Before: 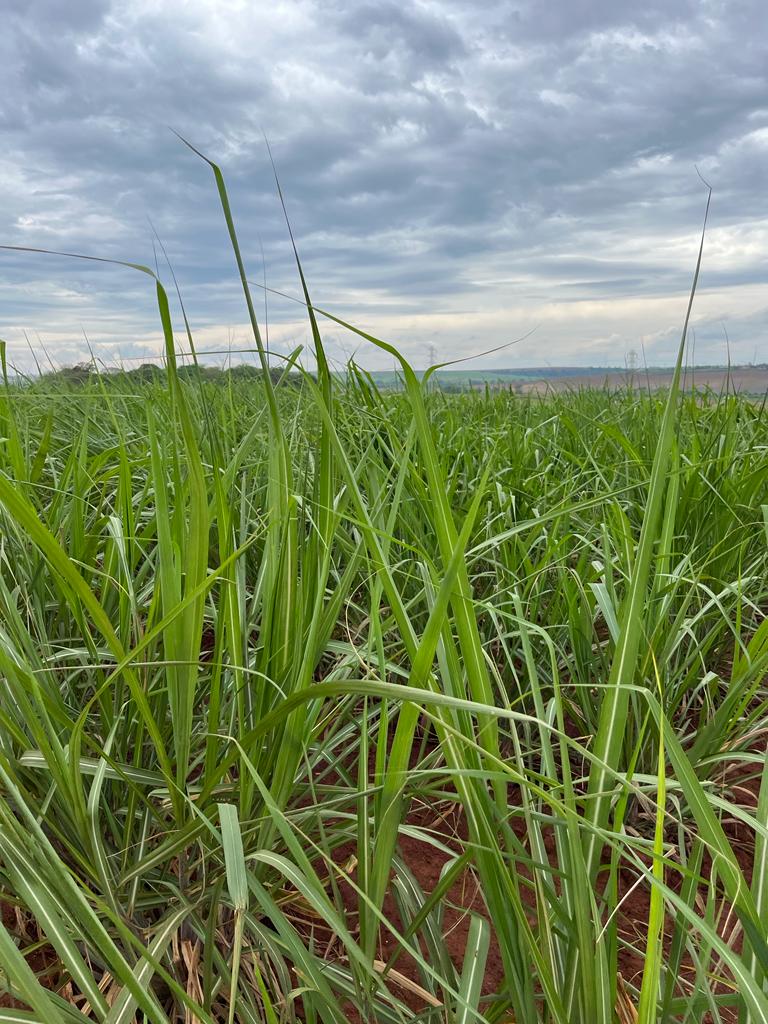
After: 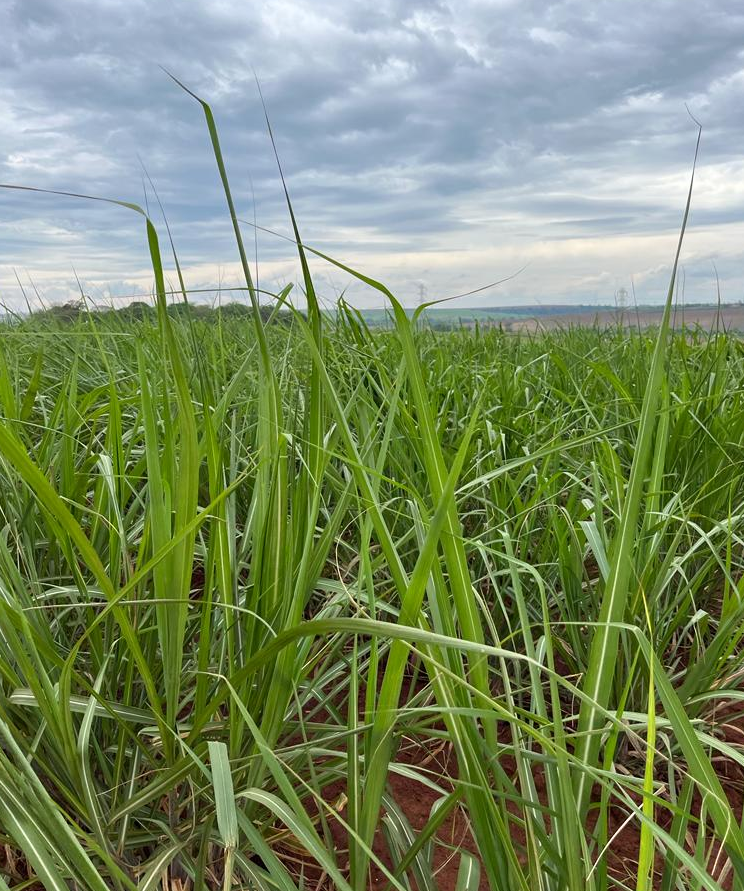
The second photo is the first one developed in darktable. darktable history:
crop: left 1.419%, top 6.108%, right 1.576%, bottom 6.807%
shadows and highlights: shadows -0.926, highlights 41.13
